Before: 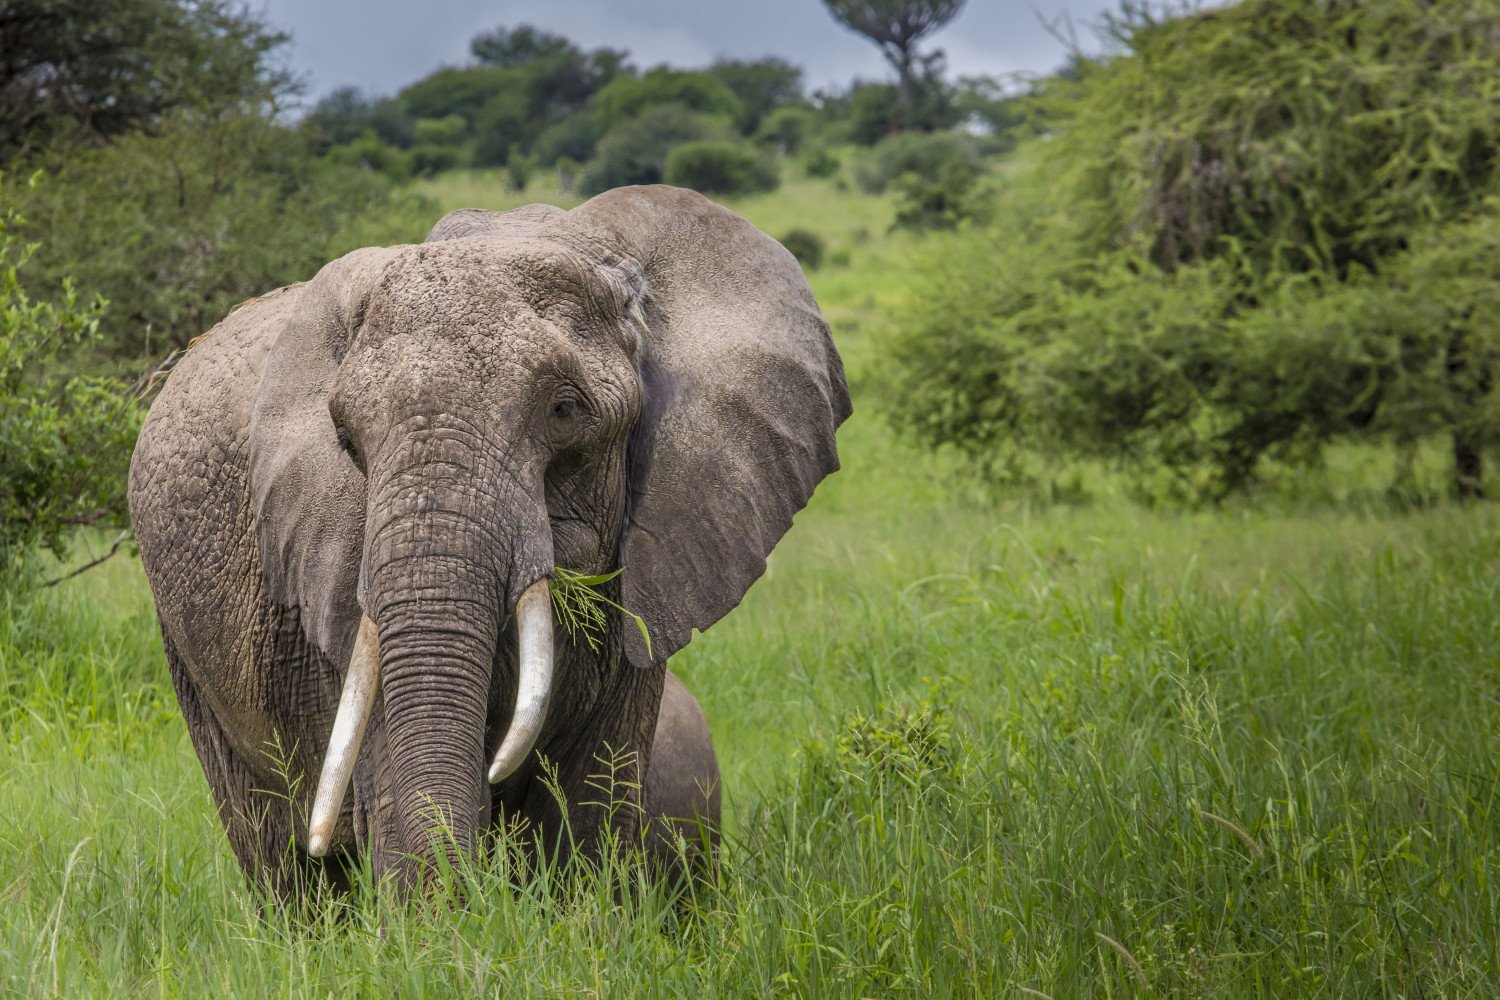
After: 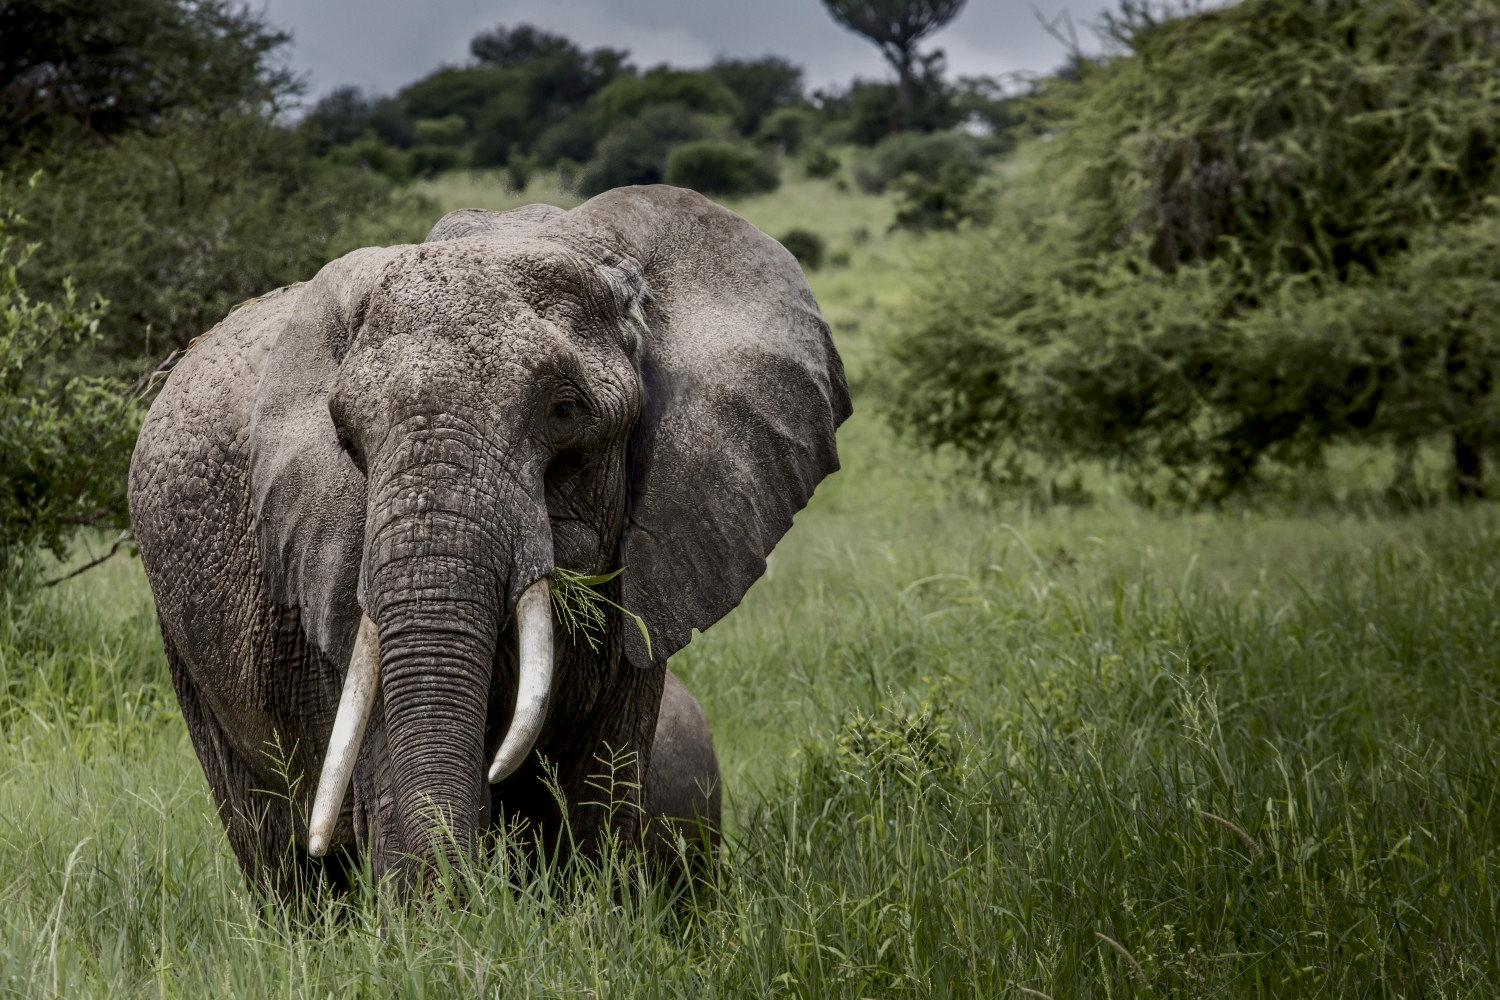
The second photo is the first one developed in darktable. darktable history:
exposure: black level correction 0.011, exposure -0.476 EV, compensate highlight preservation false
contrast brightness saturation: contrast 0.247, saturation -0.322
